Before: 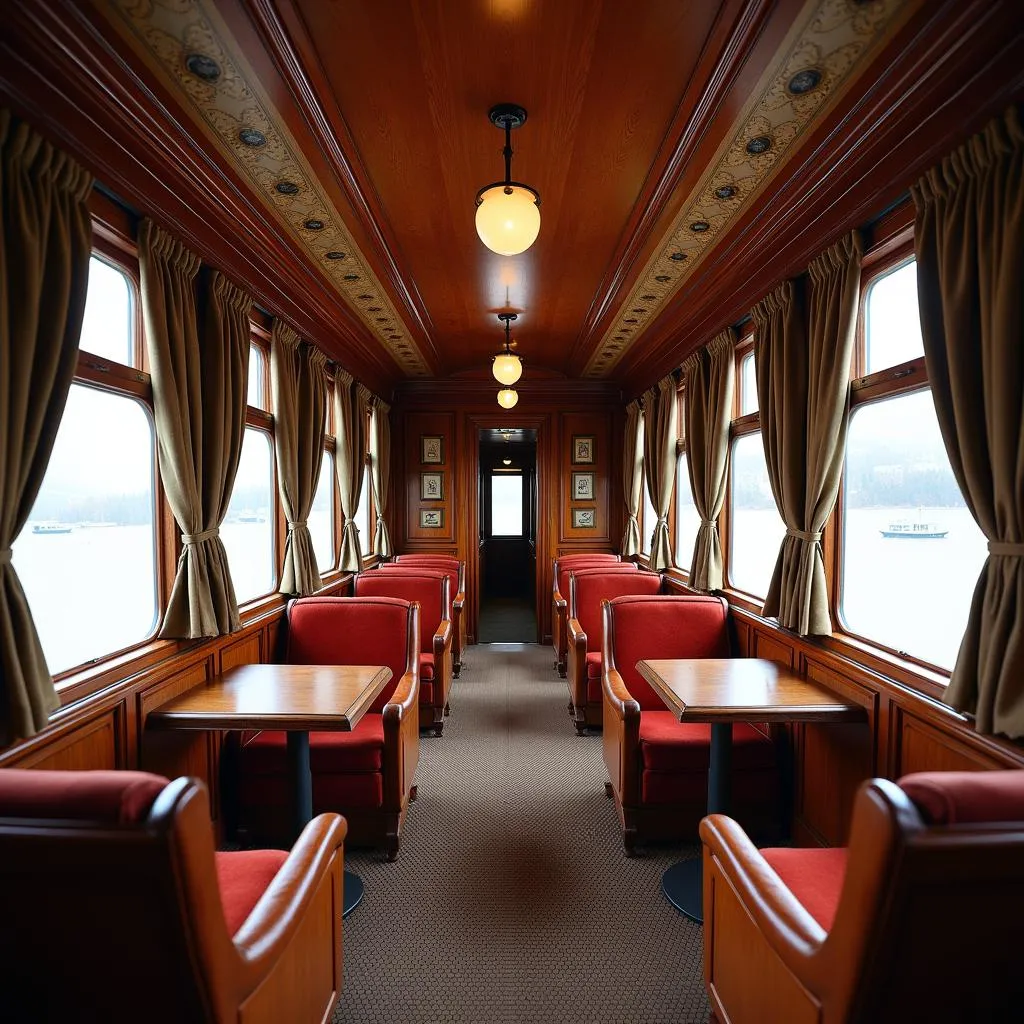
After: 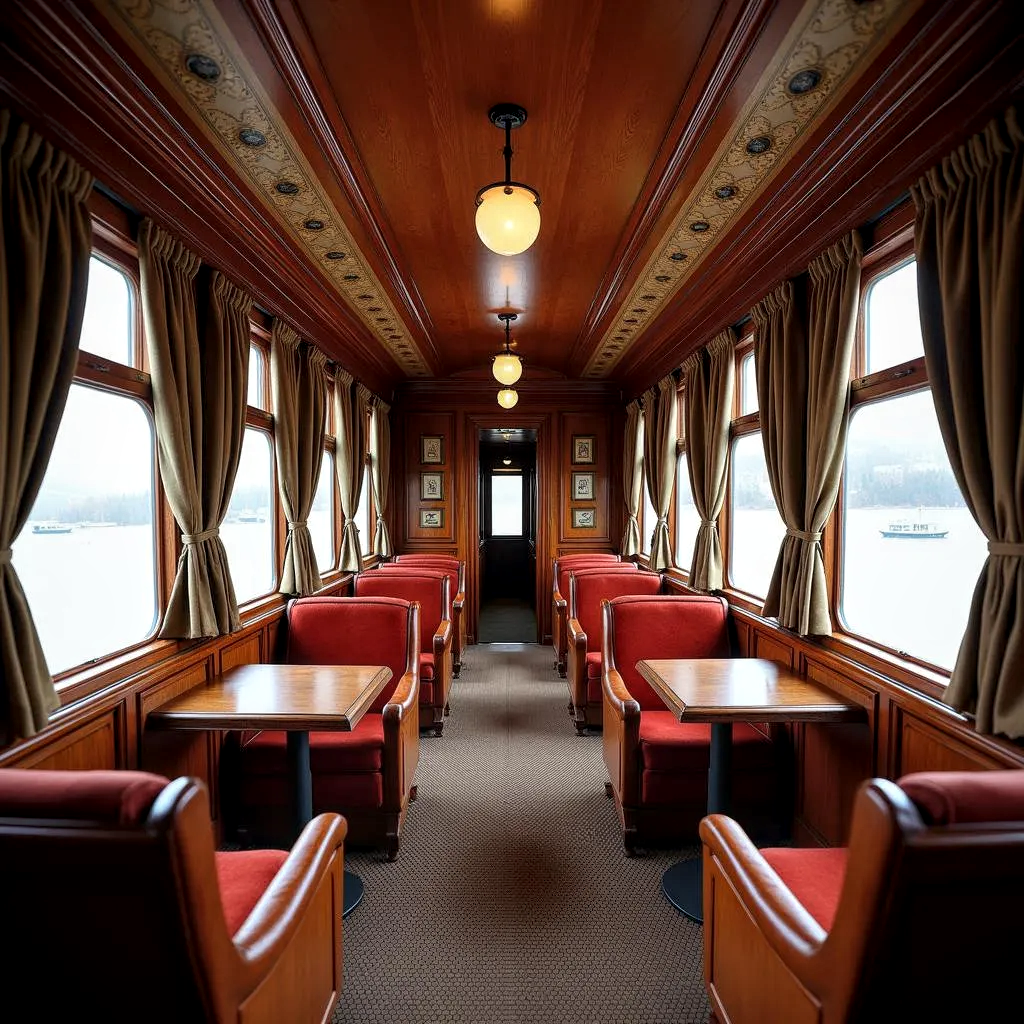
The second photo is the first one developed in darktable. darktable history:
local contrast: highlights 94%, shadows 87%, detail 160%, midtone range 0.2
